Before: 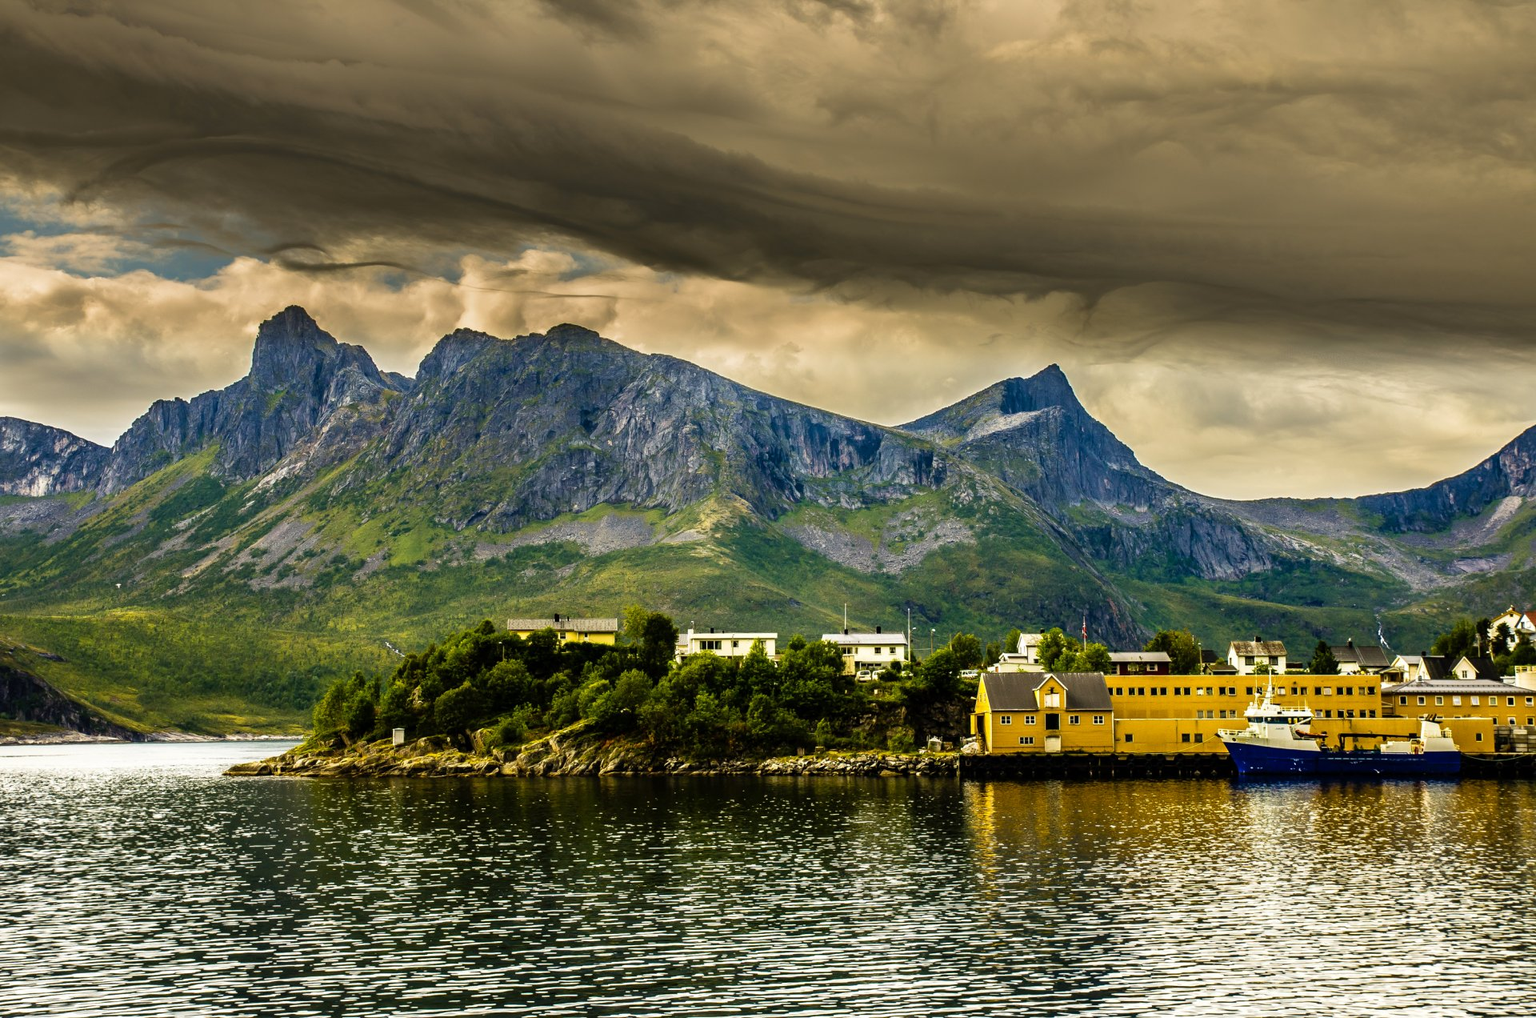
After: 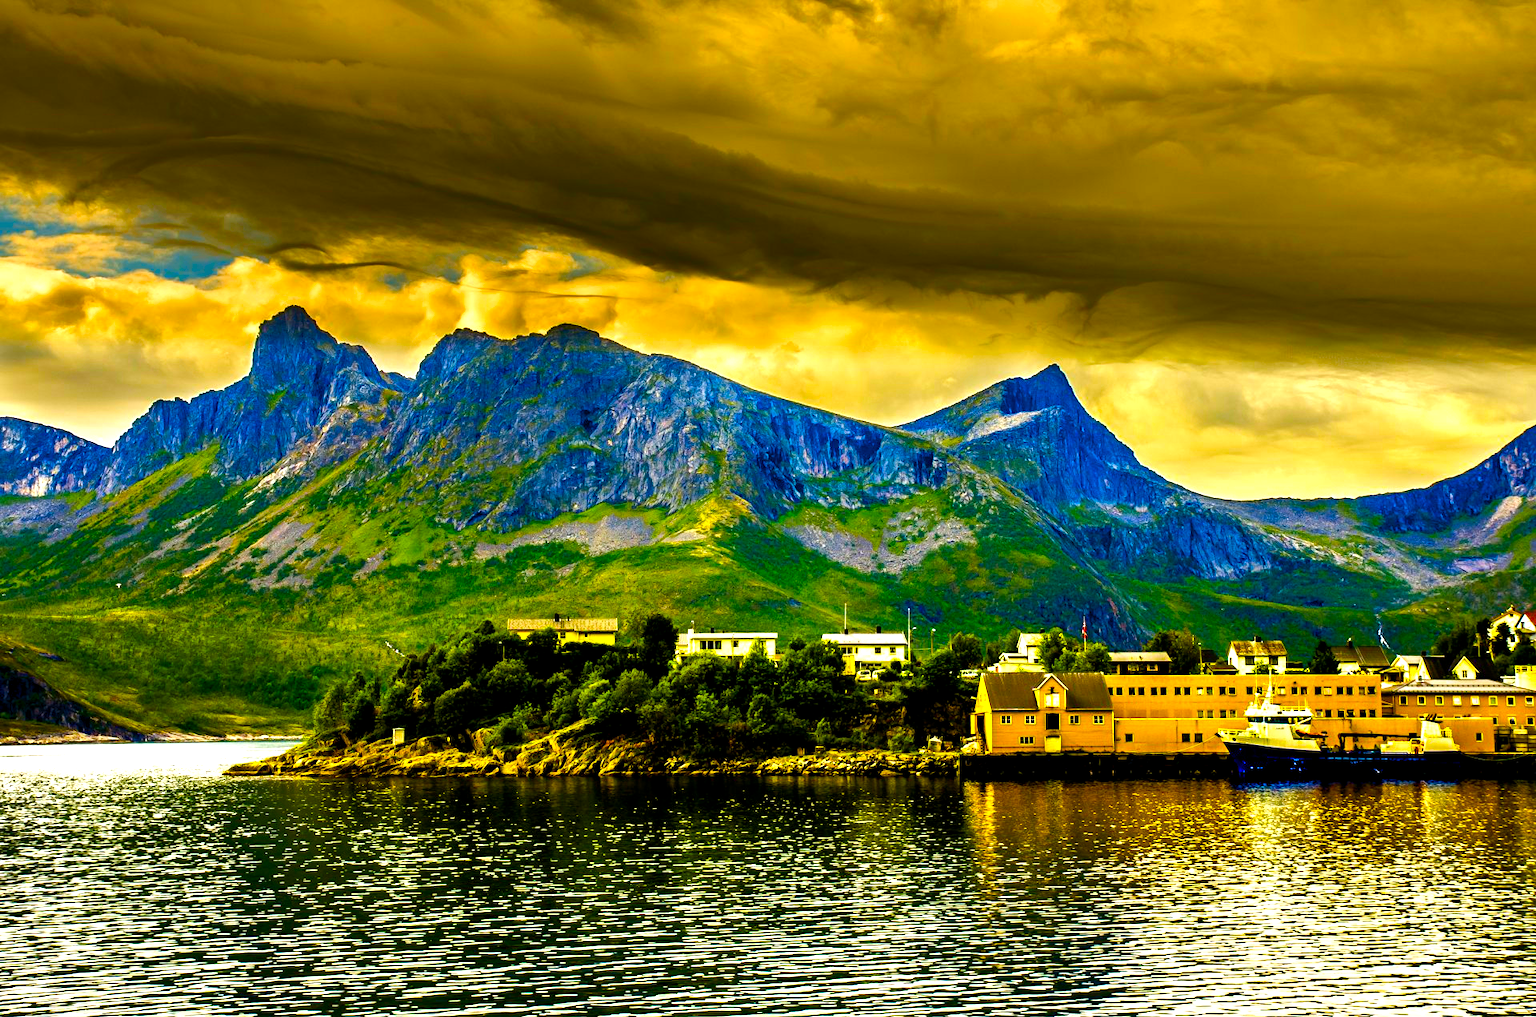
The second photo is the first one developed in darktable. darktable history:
color contrast: green-magenta contrast 1.55, blue-yellow contrast 1.83
shadows and highlights: soften with gaussian
color balance rgb: global offset › luminance -0.37%, perceptual saturation grading › highlights -17.77%, perceptual saturation grading › mid-tones 33.1%, perceptual saturation grading › shadows 50.52%, perceptual brilliance grading › highlights 20%, perceptual brilliance grading › mid-tones 20%, perceptual brilliance grading › shadows -20%, global vibrance 50%
